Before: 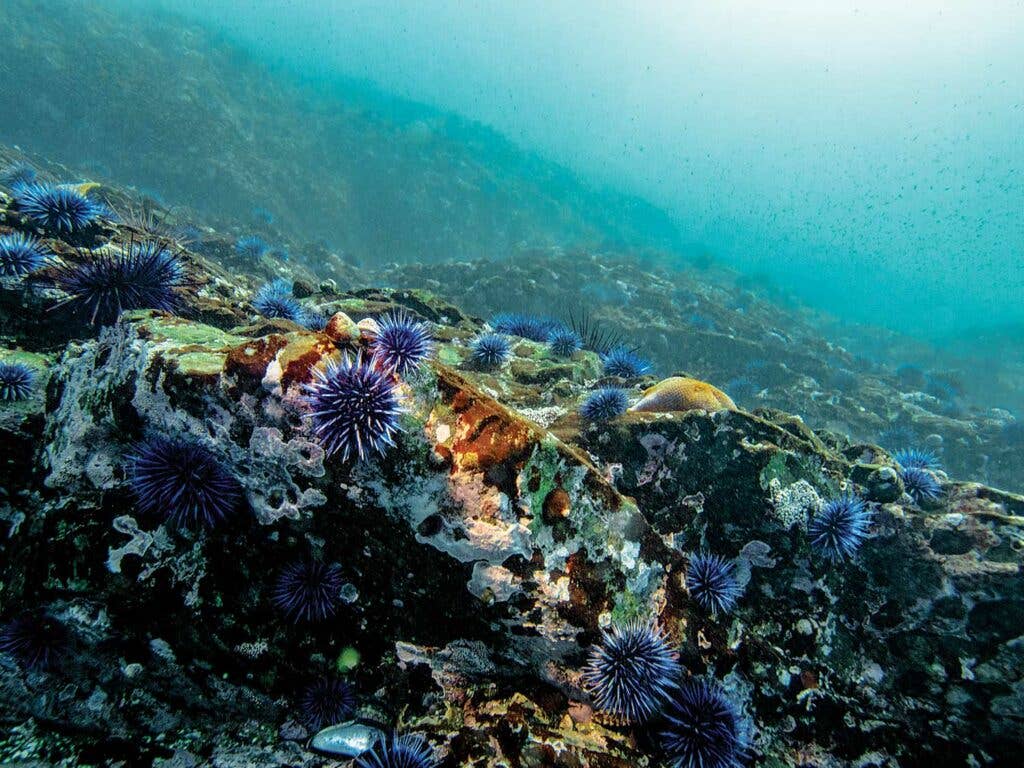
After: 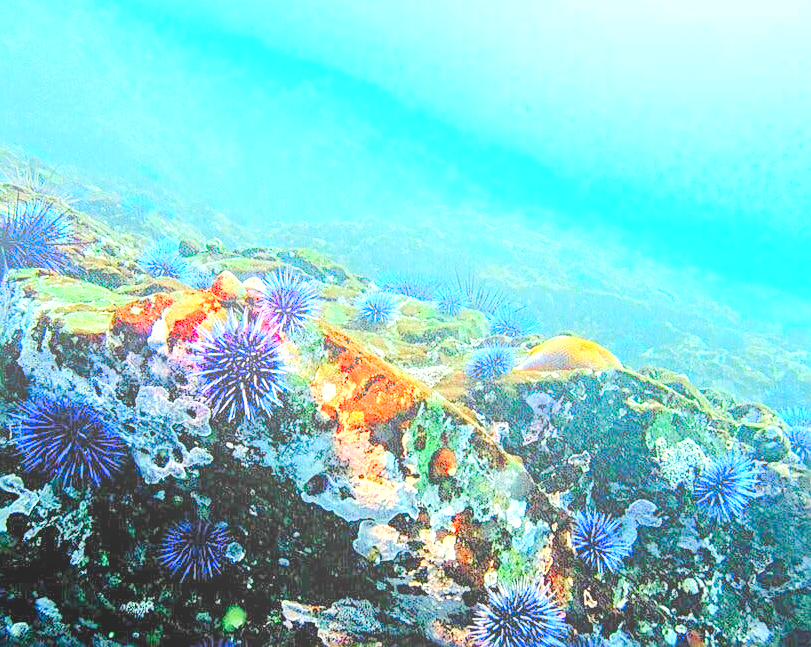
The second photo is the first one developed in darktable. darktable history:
sharpen: on, module defaults
levels: levels [0.008, 0.318, 0.836]
exposure: exposure 0.3 EV, compensate highlight preservation false
bloom: size 40%
crop: left 11.225%, top 5.381%, right 9.565%, bottom 10.314%
